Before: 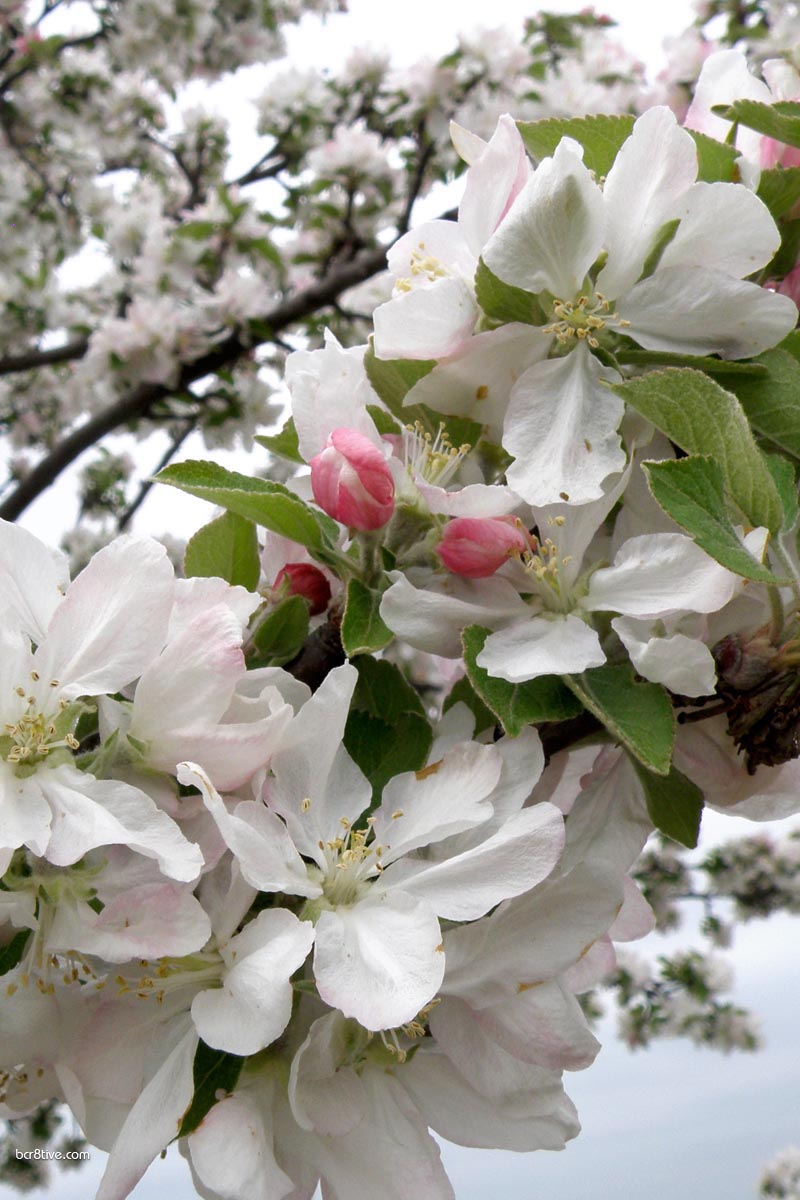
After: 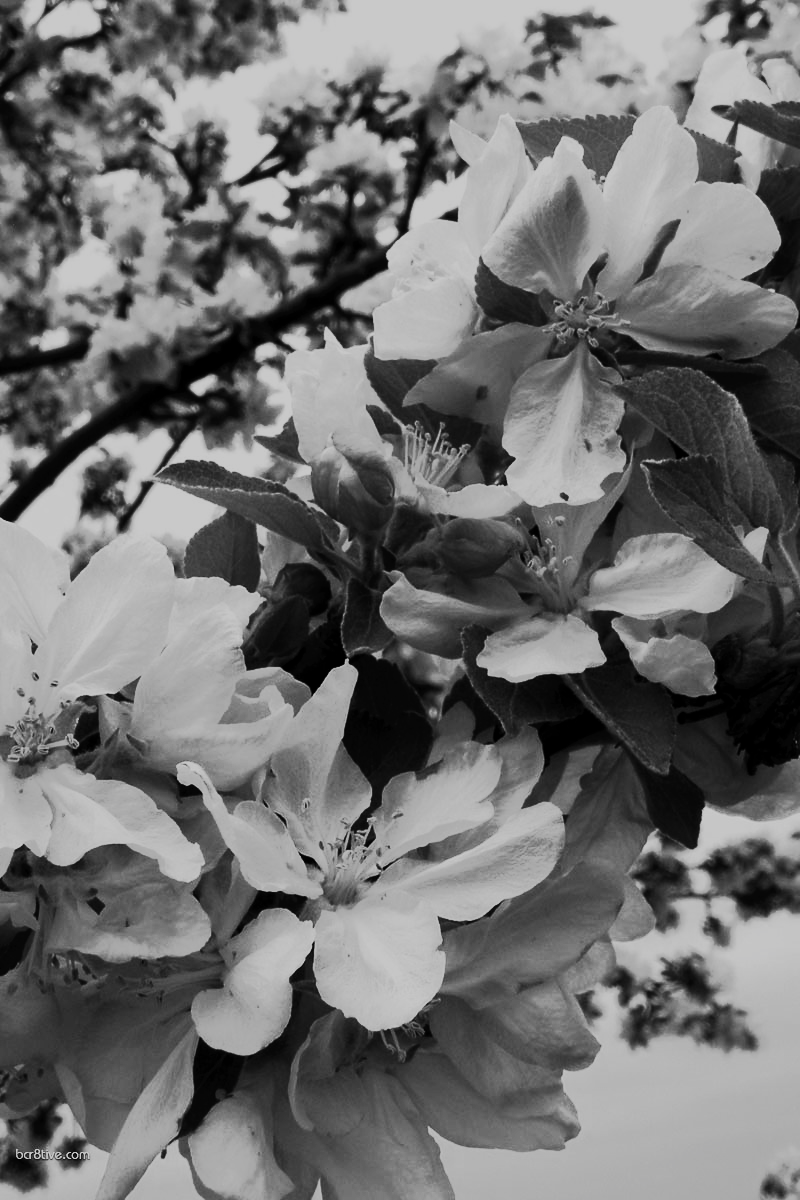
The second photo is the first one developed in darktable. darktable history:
contrast brightness saturation: contrast -0.03, brightness -0.59, saturation -1
filmic rgb: black relative exposure -7.65 EV, white relative exposure 4.56 EV, hardness 3.61
color balance: on, module defaults
tone curve: curves: ch0 [(0, 0) (0.003, 0.015) (0.011, 0.019) (0.025, 0.025) (0.044, 0.039) (0.069, 0.053) (0.1, 0.076) (0.136, 0.107) (0.177, 0.143) (0.224, 0.19) (0.277, 0.253) (0.335, 0.32) (0.399, 0.412) (0.468, 0.524) (0.543, 0.668) (0.623, 0.717) (0.709, 0.769) (0.801, 0.82) (0.898, 0.865) (1, 1)], preserve colors none
exposure: black level correction 0, exposure 0.5 EV, compensate exposure bias true, compensate highlight preservation false
